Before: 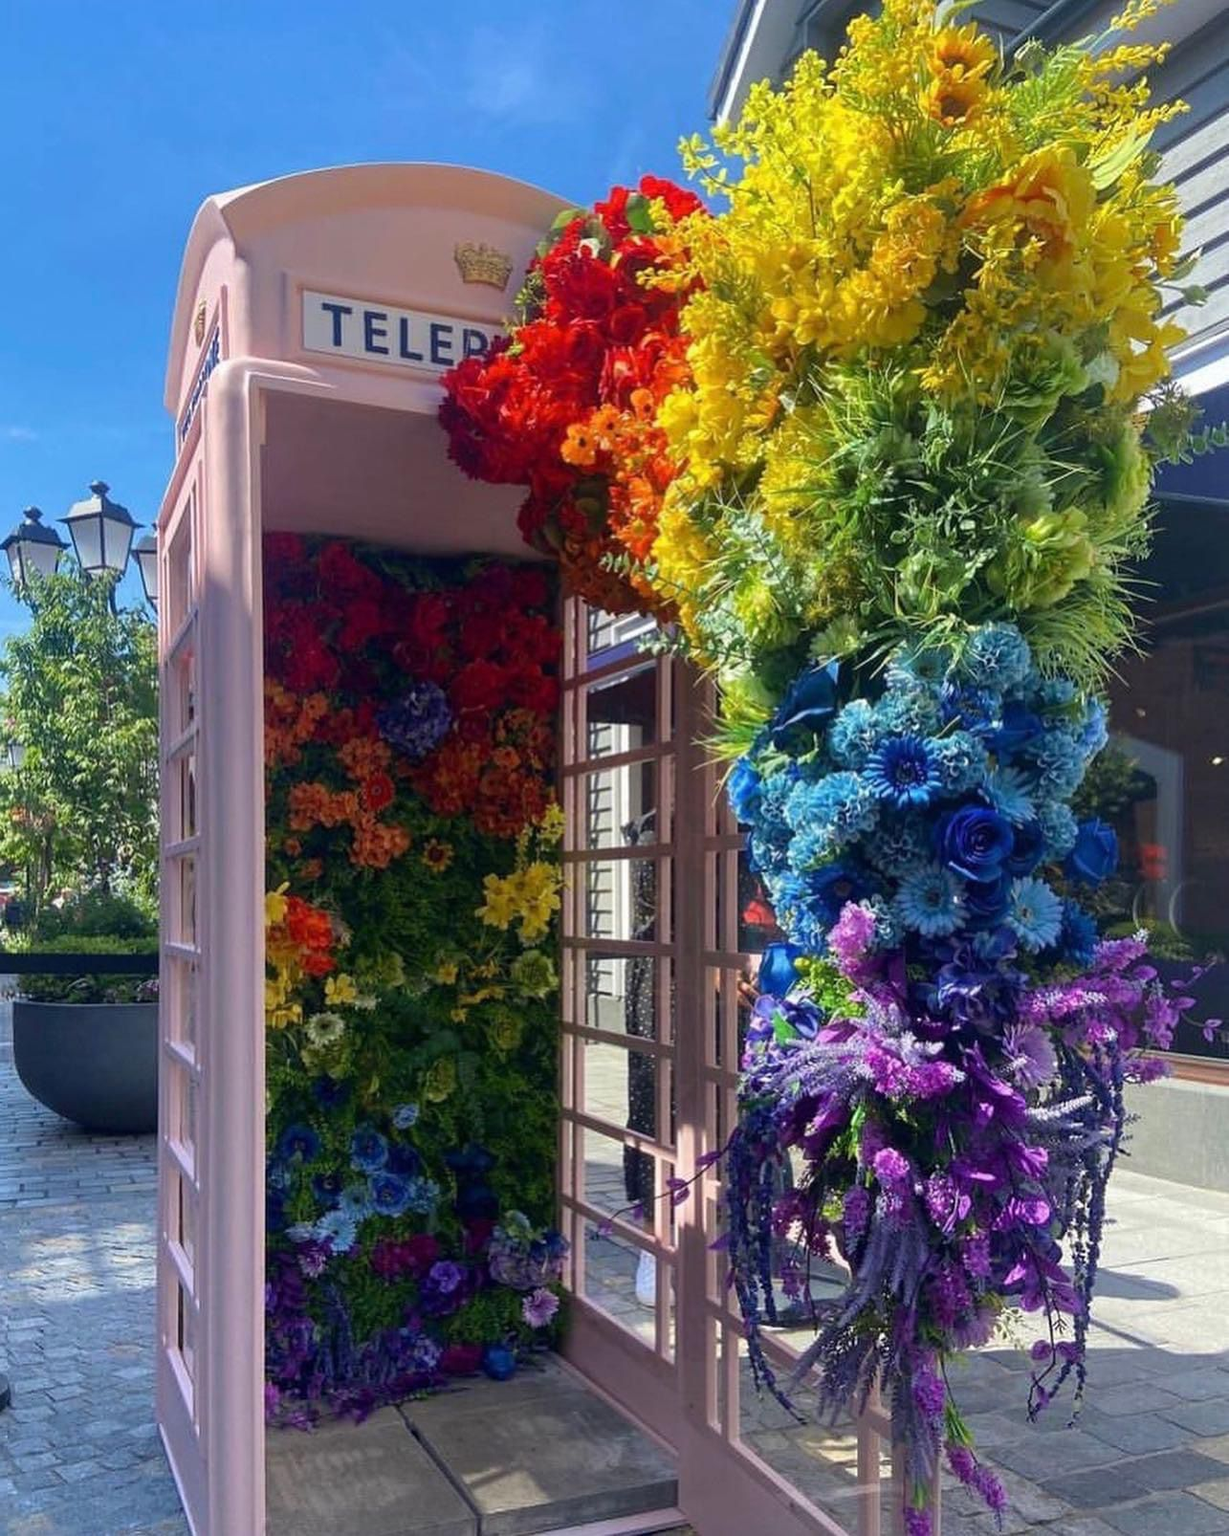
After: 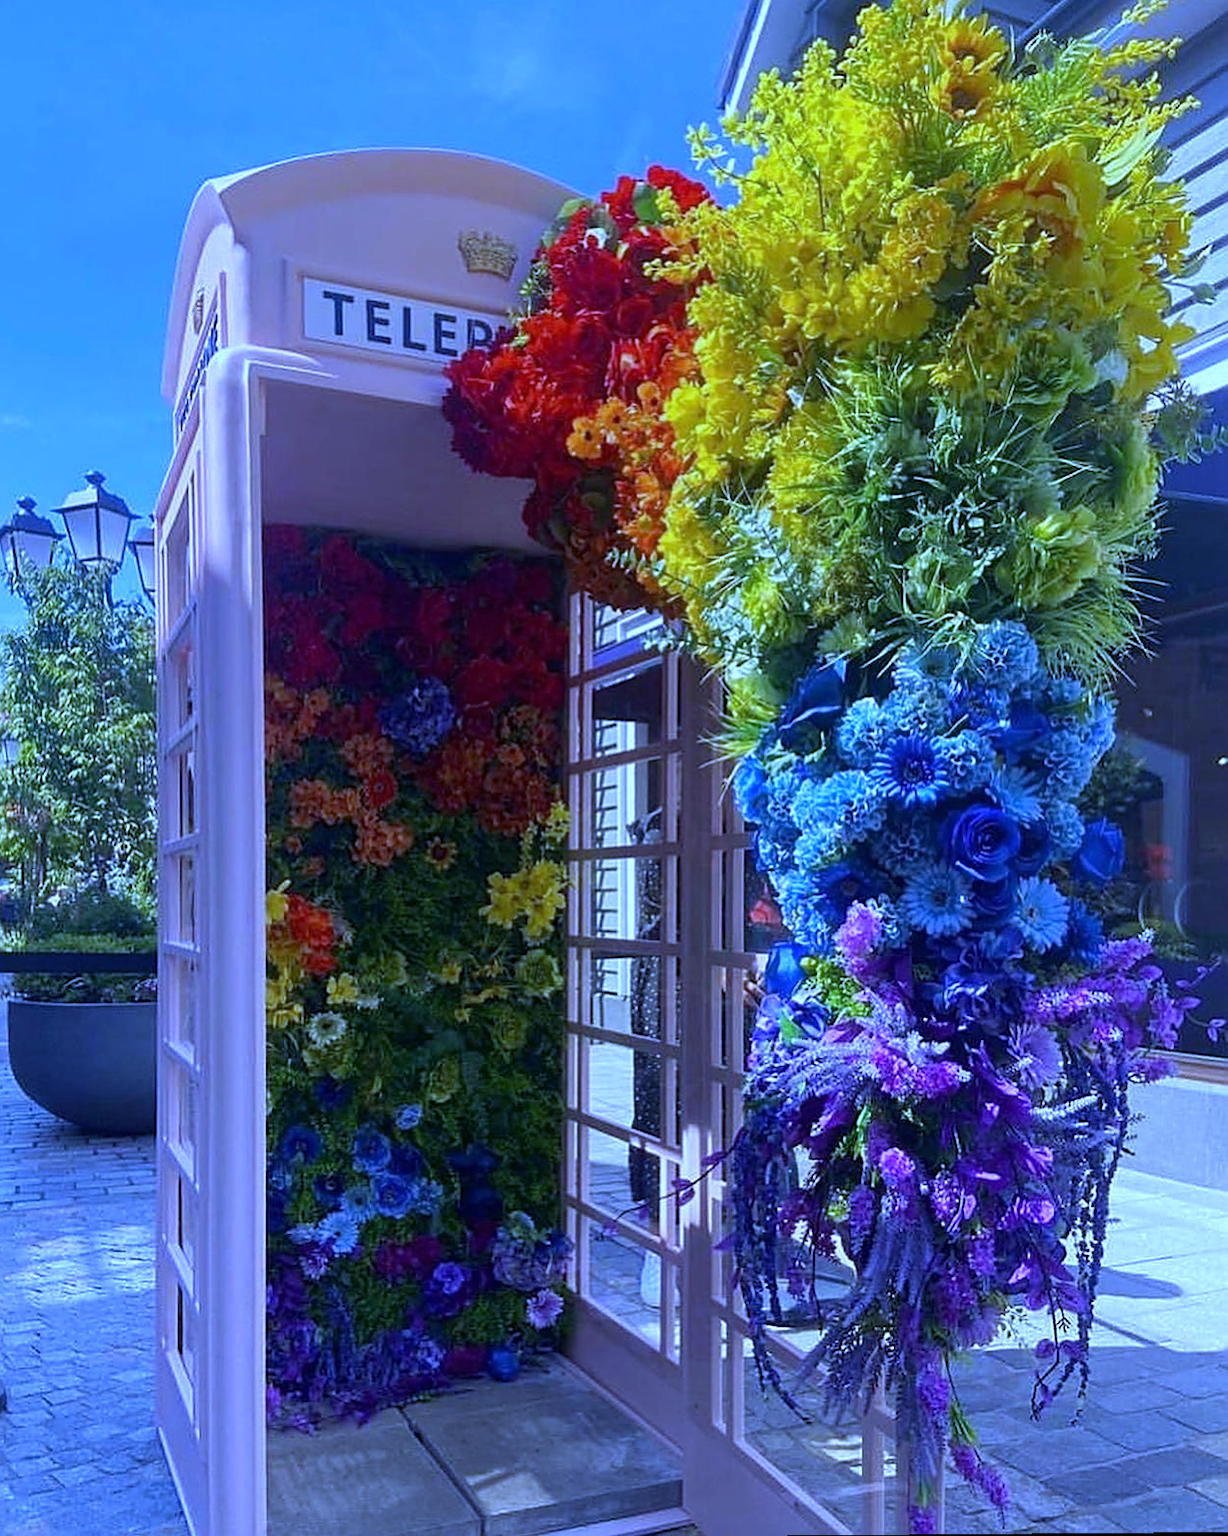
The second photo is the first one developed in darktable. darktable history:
rotate and perspective: rotation 0.174°, lens shift (vertical) 0.013, lens shift (horizontal) 0.019, shear 0.001, automatic cropping original format, crop left 0.007, crop right 0.991, crop top 0.016, crop bottom 0.997
white balance: red 0.766, blue 1.537
sharpen: on, module defaults
